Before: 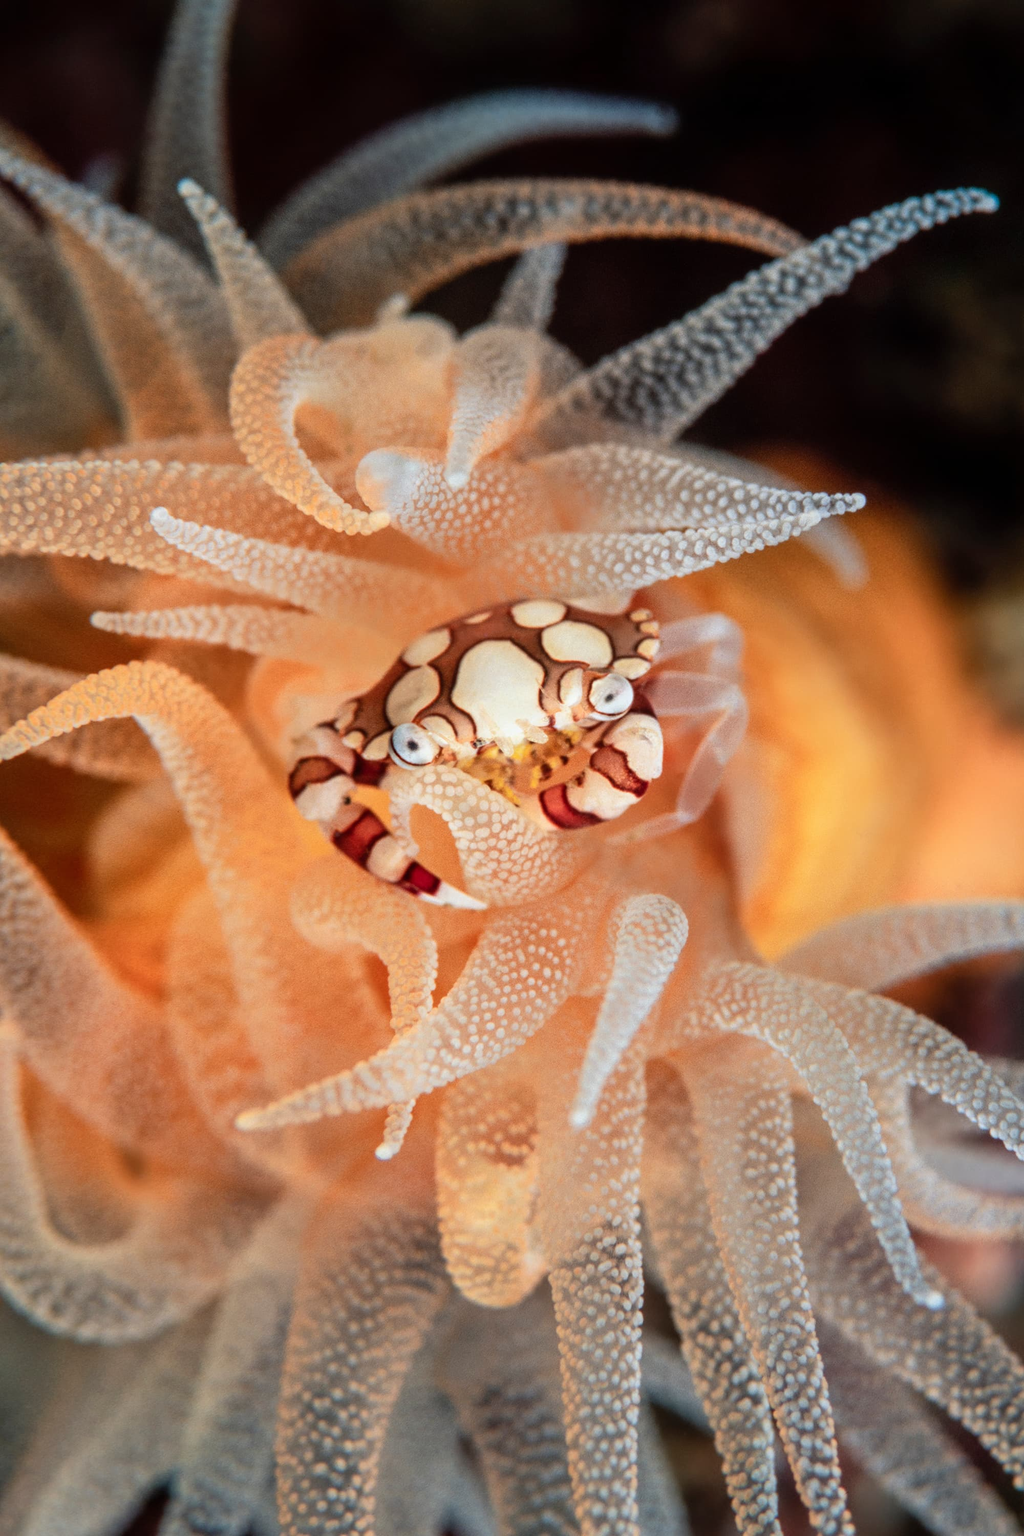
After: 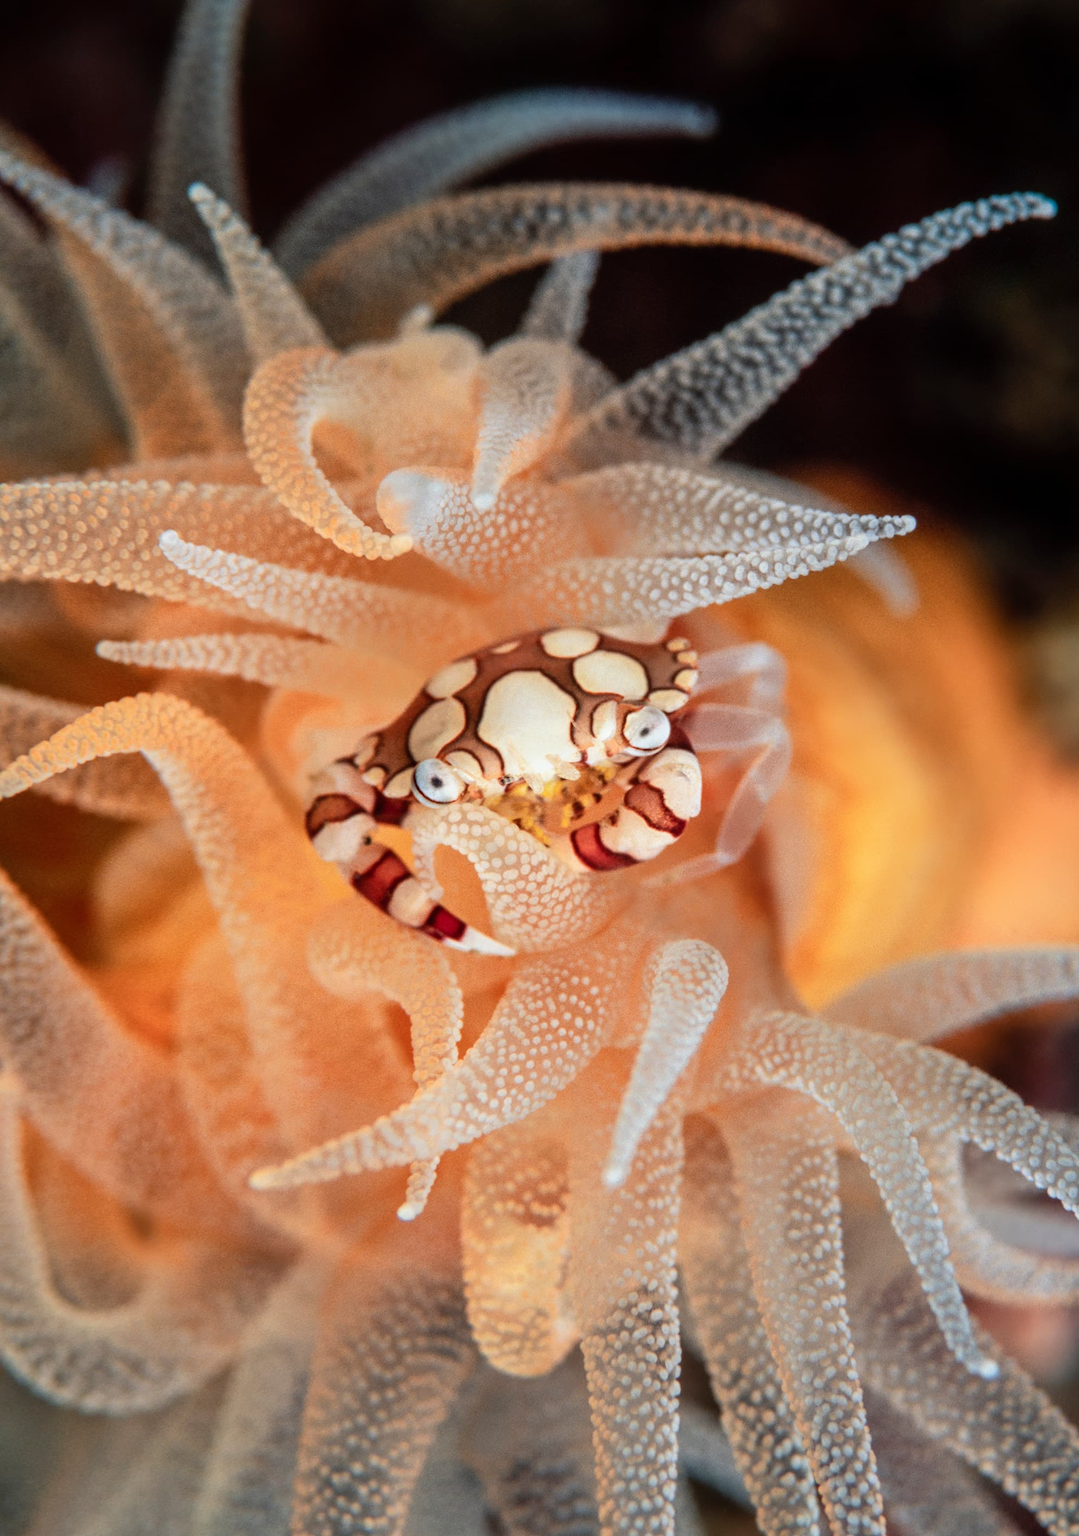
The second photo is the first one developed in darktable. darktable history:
crop: top 0.407%, right 0.257%, bottom 5.054%
